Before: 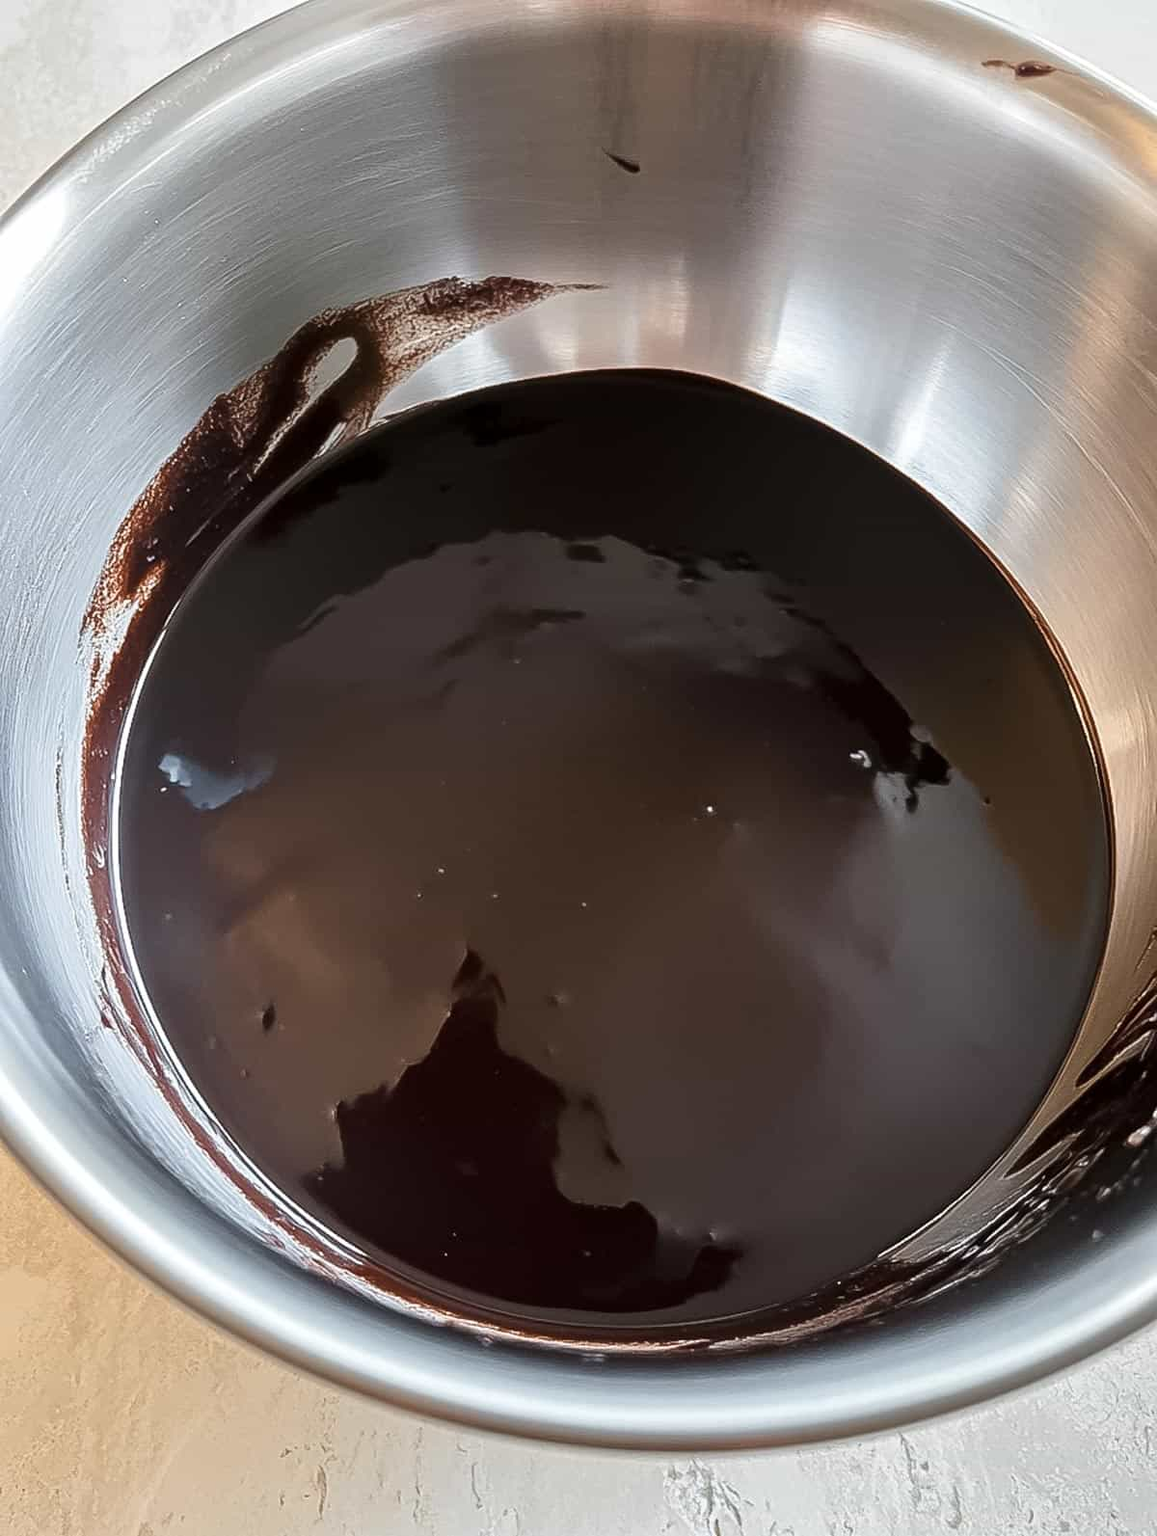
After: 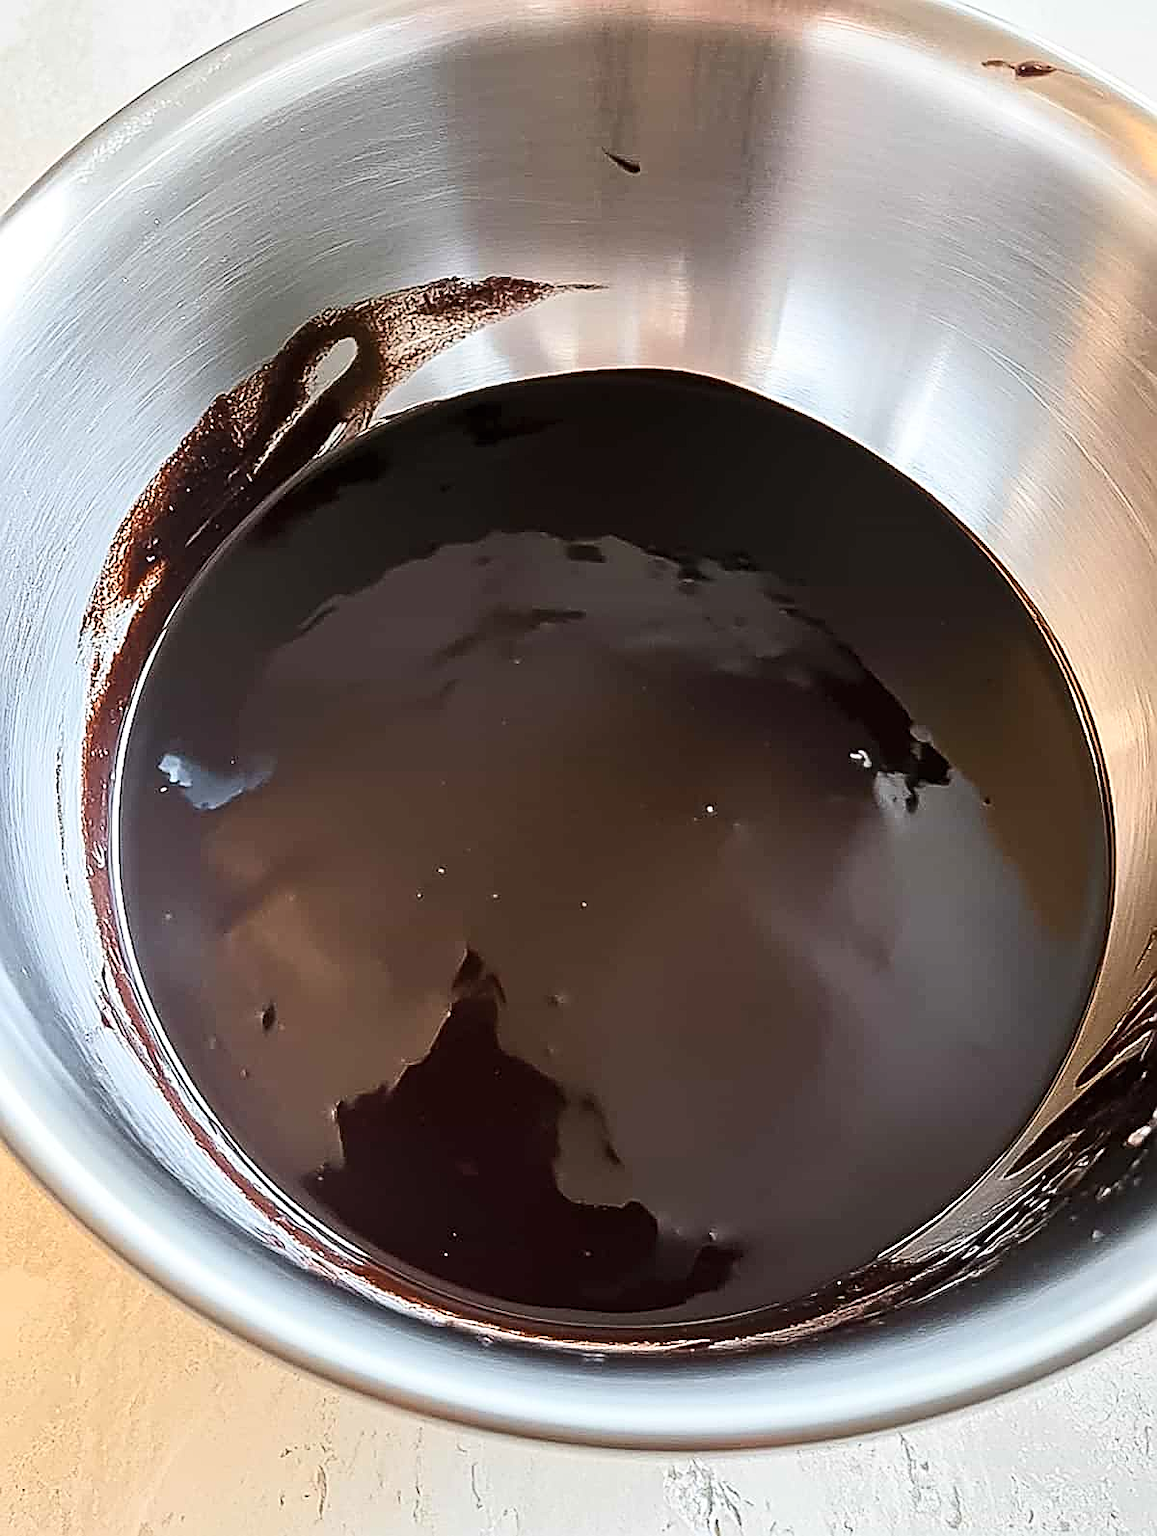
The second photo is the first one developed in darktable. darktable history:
sharpen: amount 1.008
contrast brightness saturation: contrast 0.201, brightness 0.156, saturation 0.228
